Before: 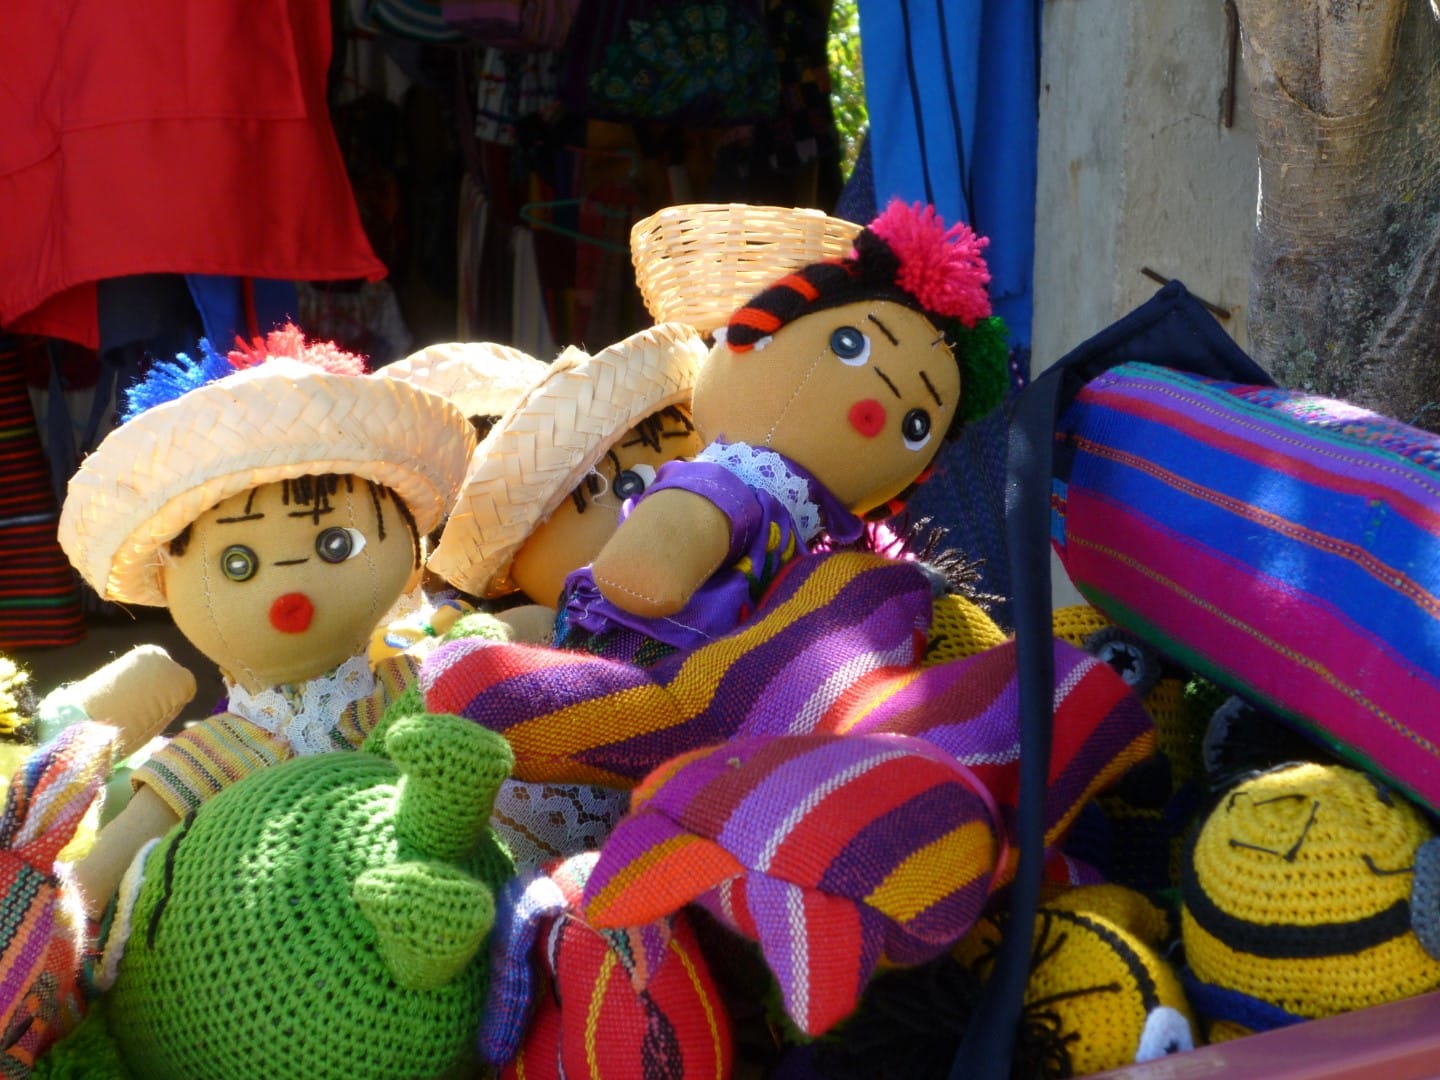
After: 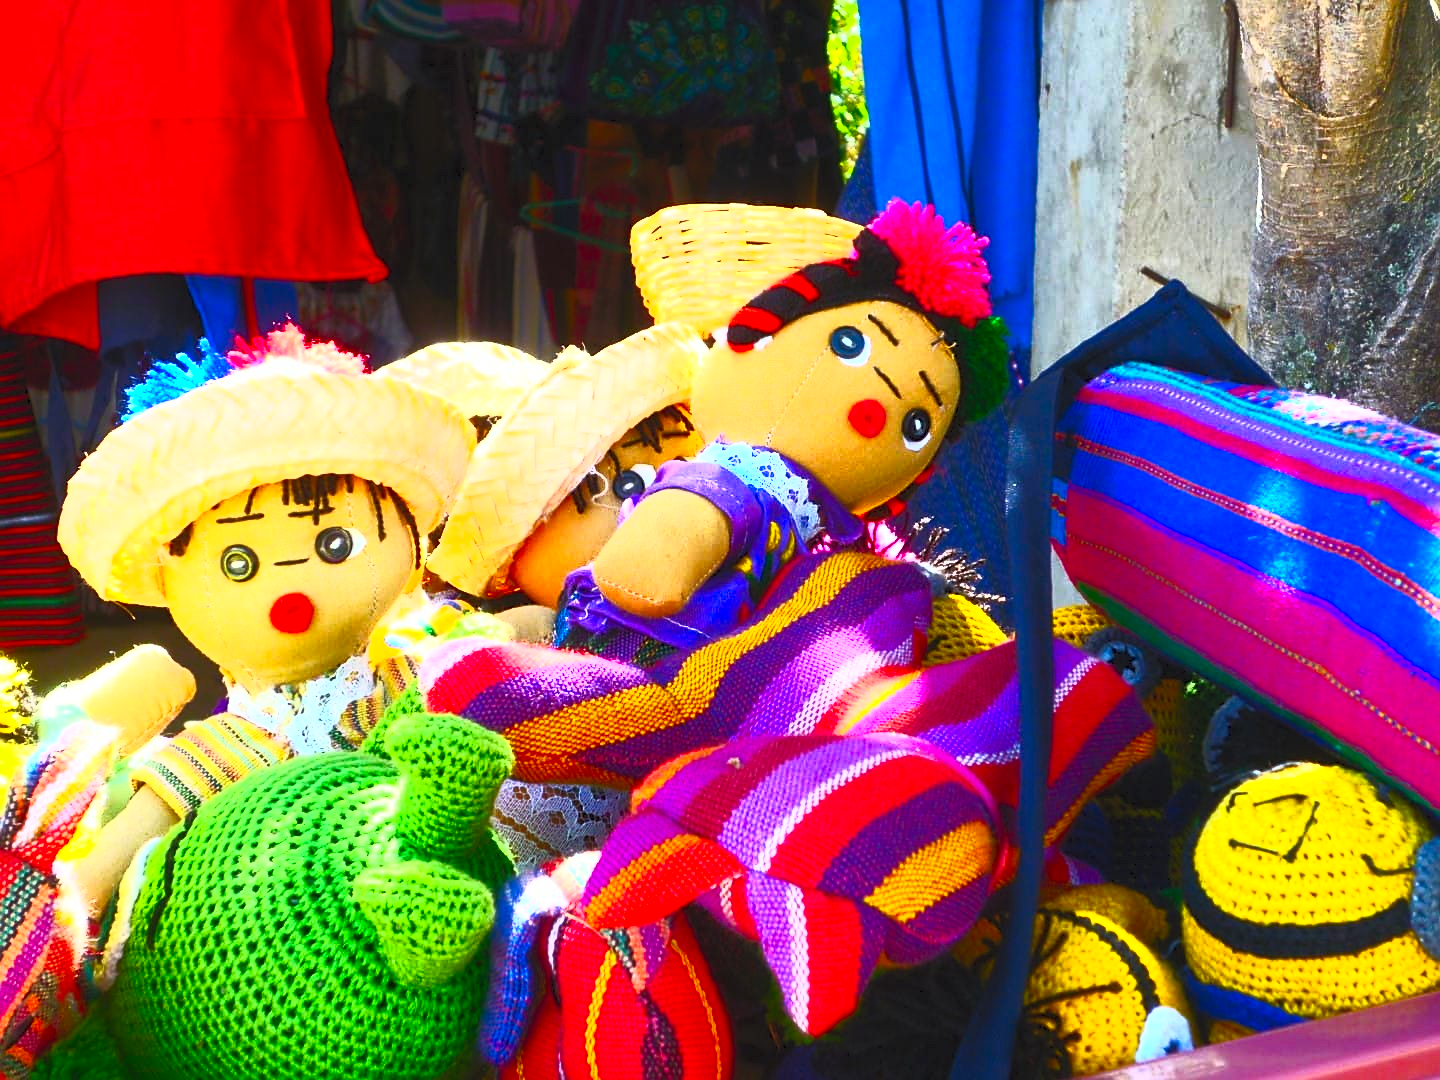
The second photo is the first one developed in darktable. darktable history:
contrast brightness saturation: contrast 0.99, brightness 0.994, saturation 0.989
sharpen: on, module defaults
